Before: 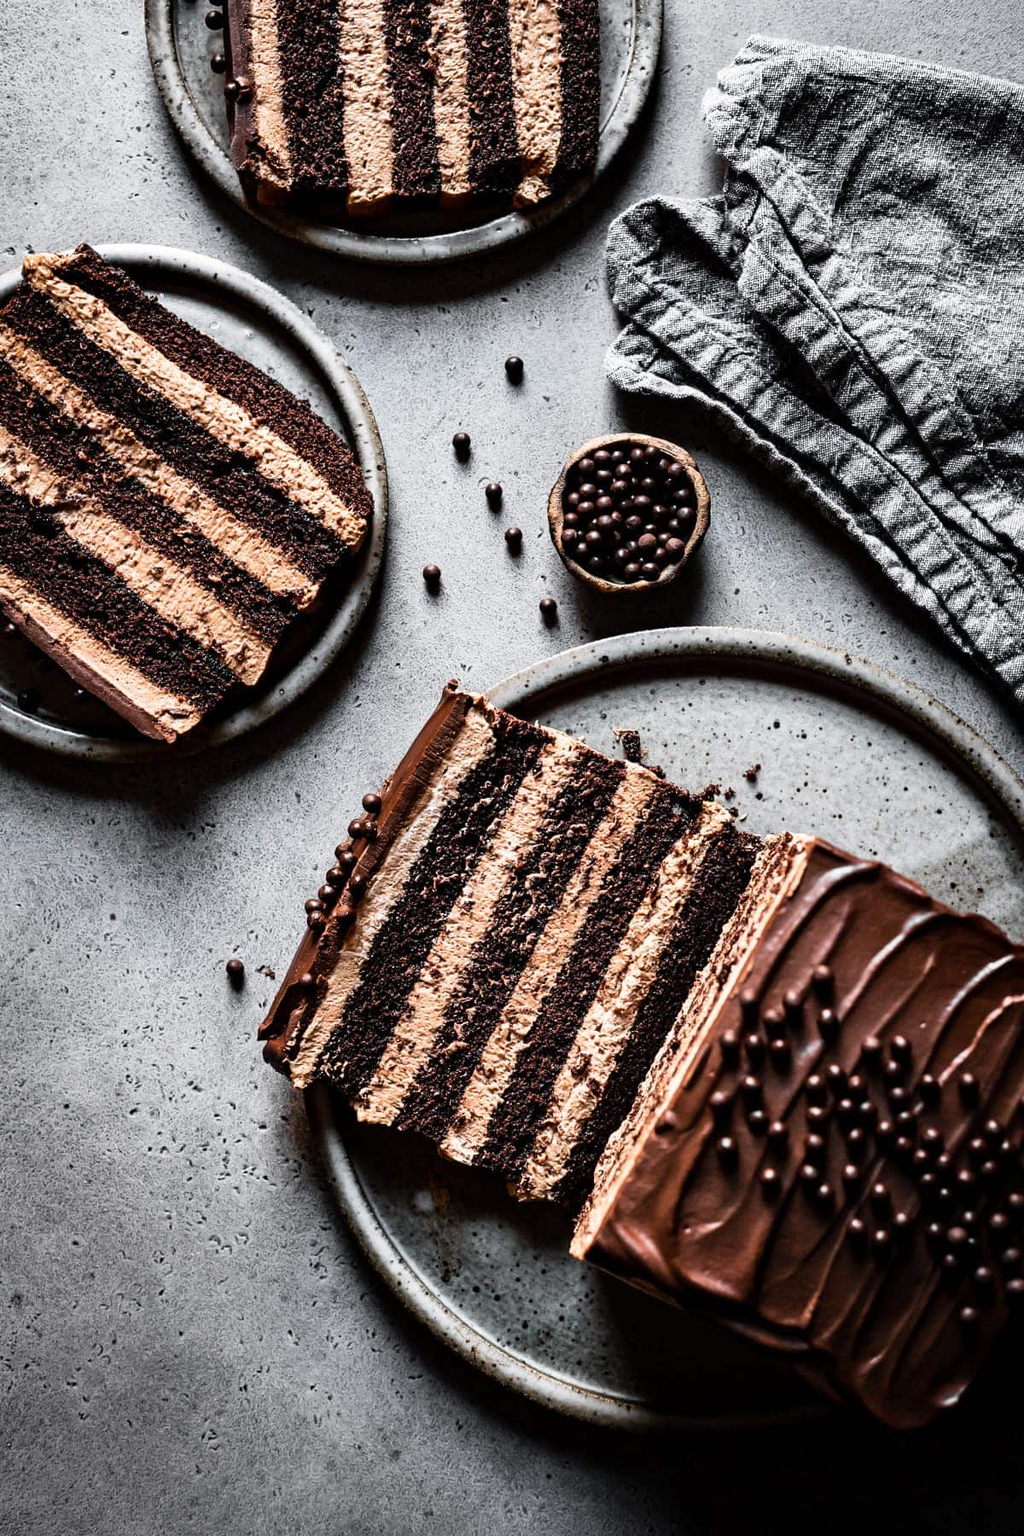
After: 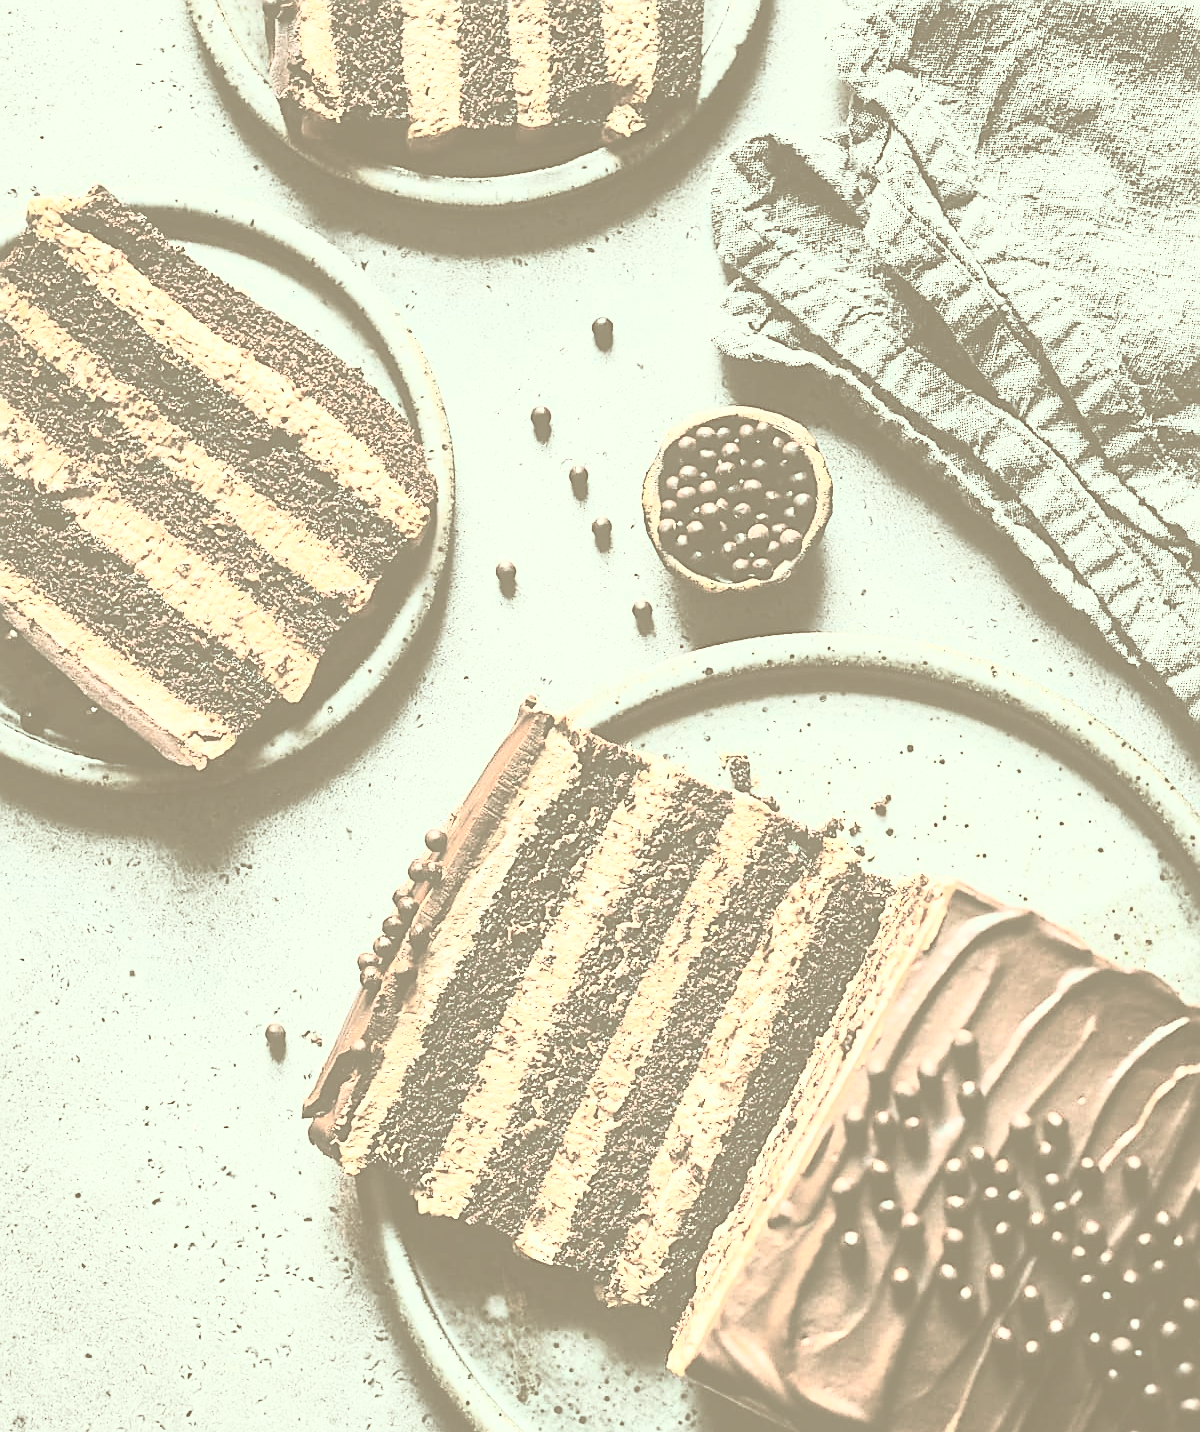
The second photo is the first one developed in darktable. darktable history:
sharpen: on, module defaults
tone equalizer: -7 EV 0.145 EV, -6 EV 0.59 EV, -5 EV 1.13 EV, -4 EV 1.34 EV, -3 EV 1.12 EV, -2 EV 0.6 EV, -1 EV 0.158 EV, edges refinement/feathering 500, mask exposure compensation -1.57 EV, preserve details guided filter
exposure: black level correction -0.062, exposure -0.049 EV, compensate exposure bias true, compensate highlight preservation false
crop and rotate: top 5.662%, bottom 14.779%
color correction: highlights a* -6.27, highlights b* 9.36, shadows a* 10.58, shadows b* 23.5
contrast brightness saturation: contrast 0.582, brightness 0.572, saturation -0.331
